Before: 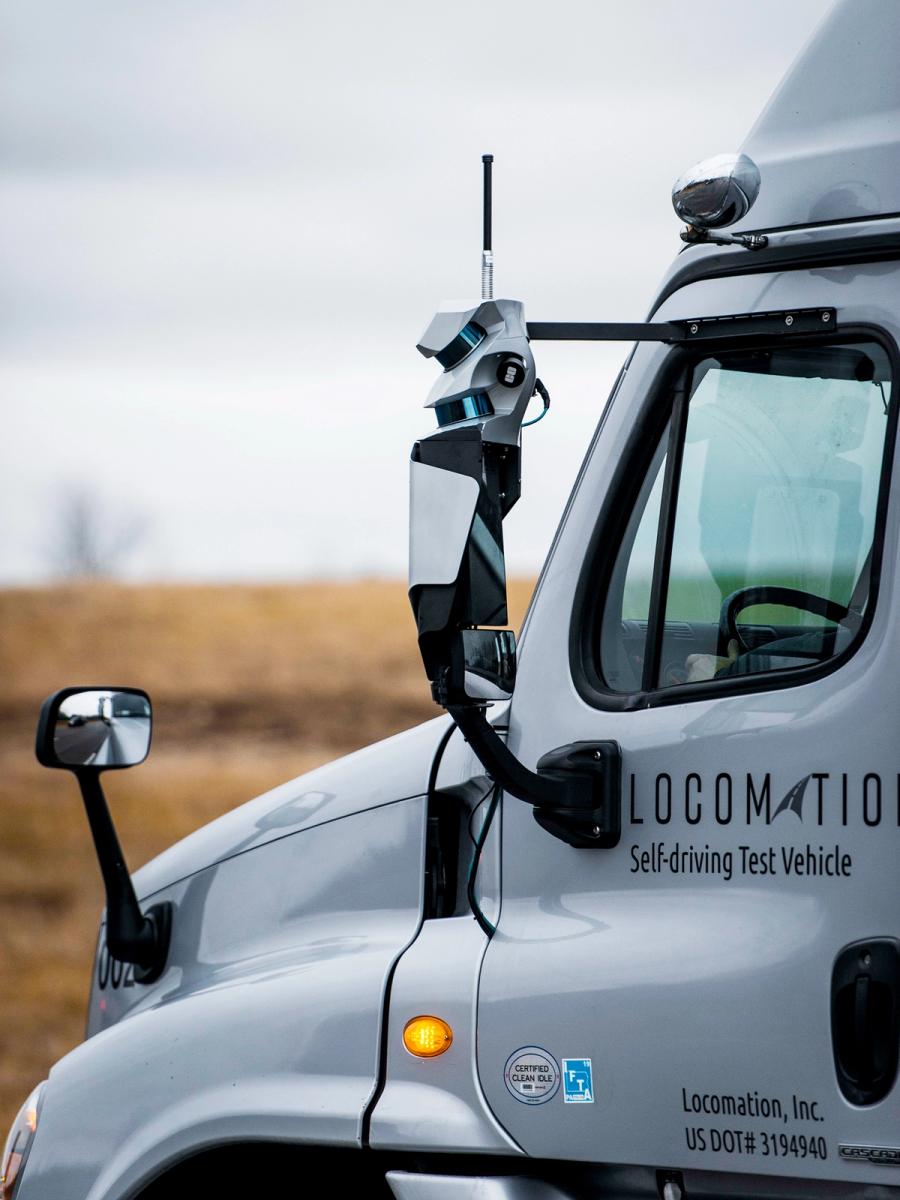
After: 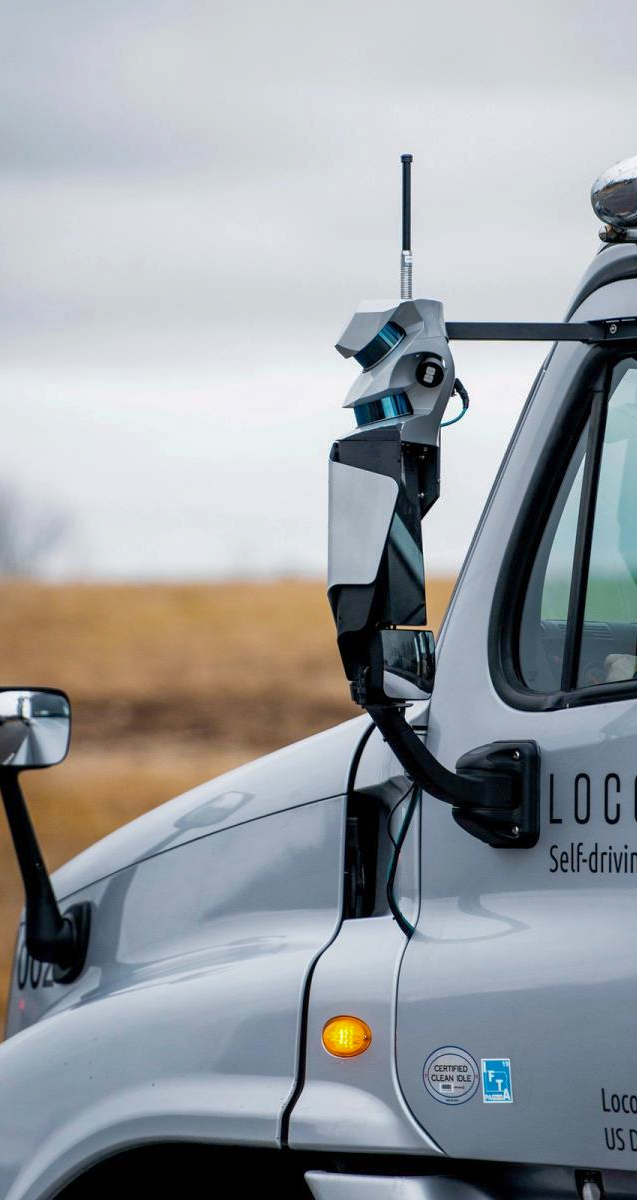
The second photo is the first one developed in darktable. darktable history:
shadows and highlights: on, module defaults
crop and rotate: left 9.061%, right 20.142%
